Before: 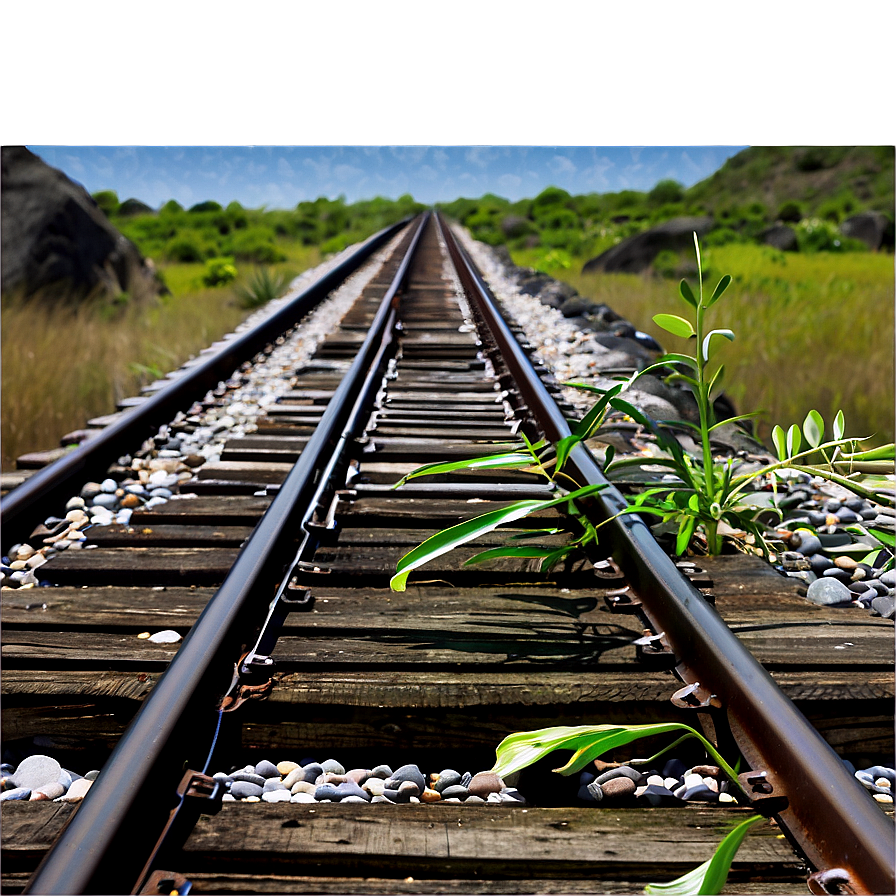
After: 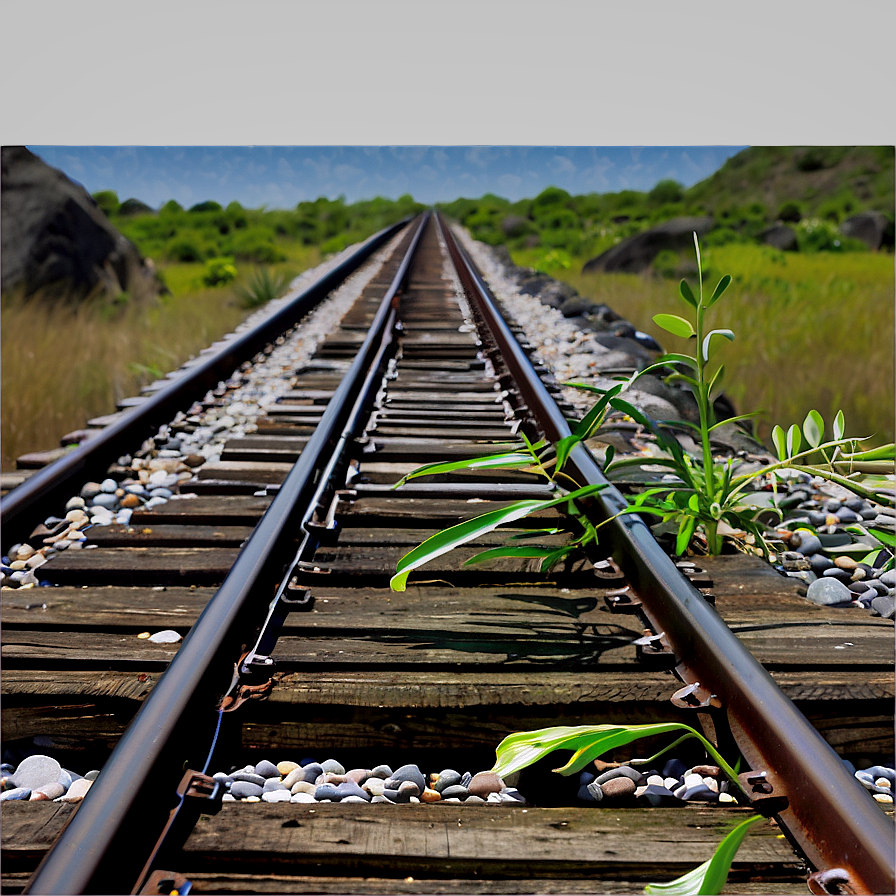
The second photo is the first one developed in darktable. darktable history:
graduated density: on, module defaults
shadows and highlights: on, module defaults
